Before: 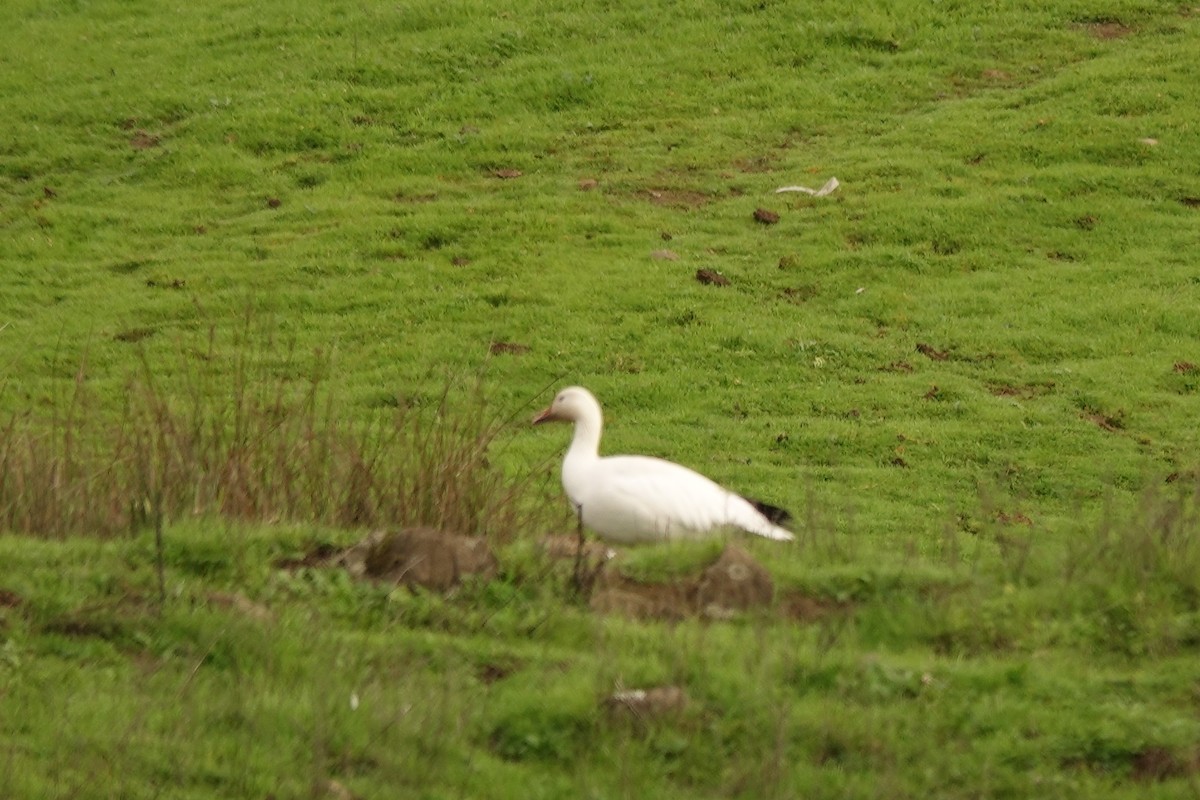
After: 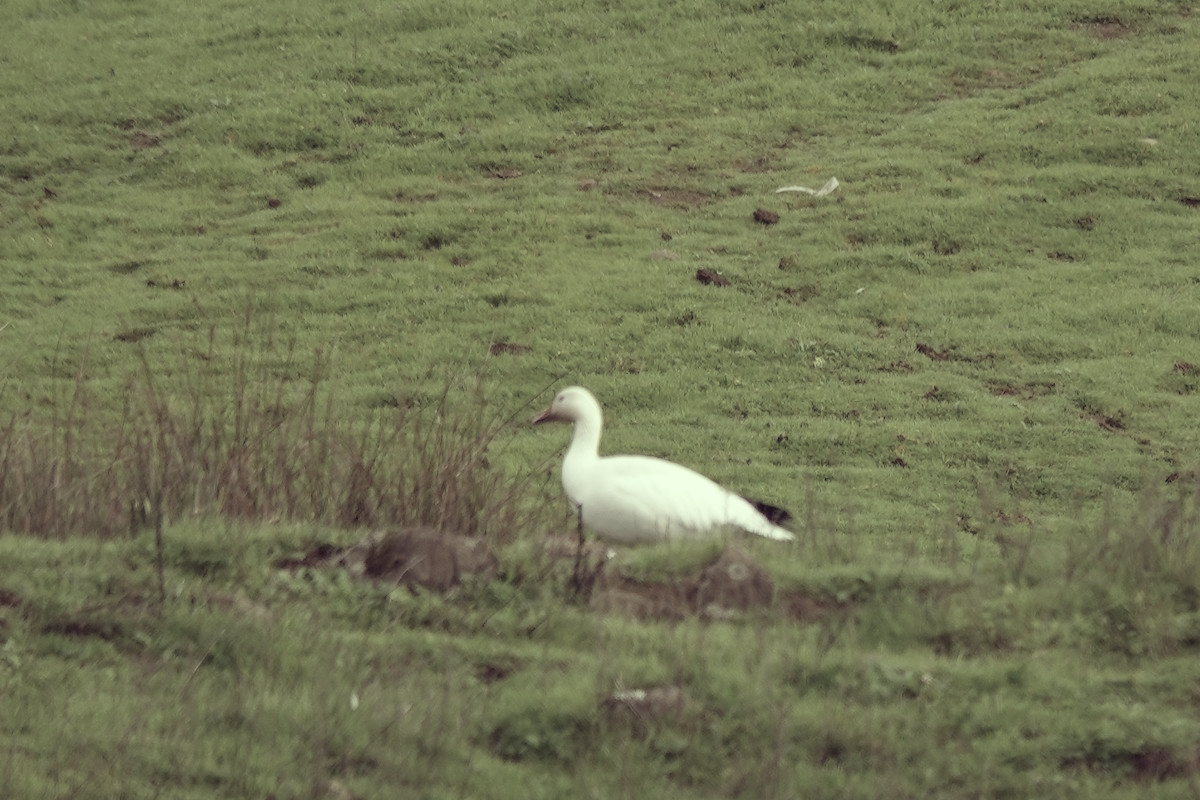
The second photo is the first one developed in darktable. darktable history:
color correction: highlights a* -20.2, highlights b* 20.19, shadows a* 19.29, shadows b* -20.36, saturation 0.464
